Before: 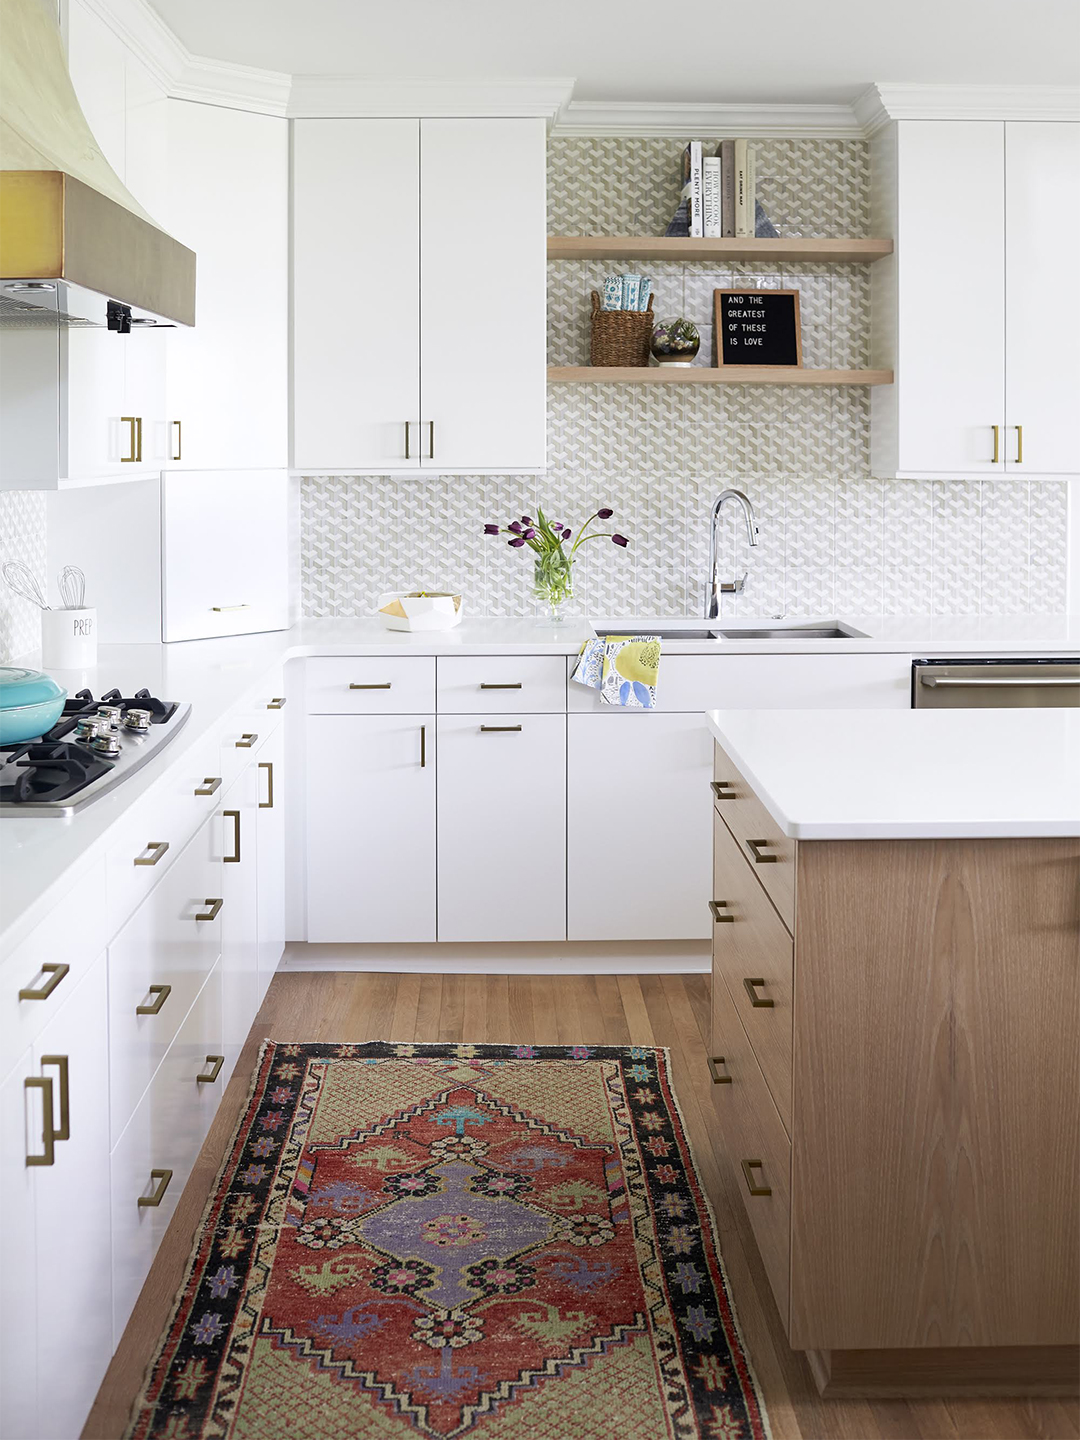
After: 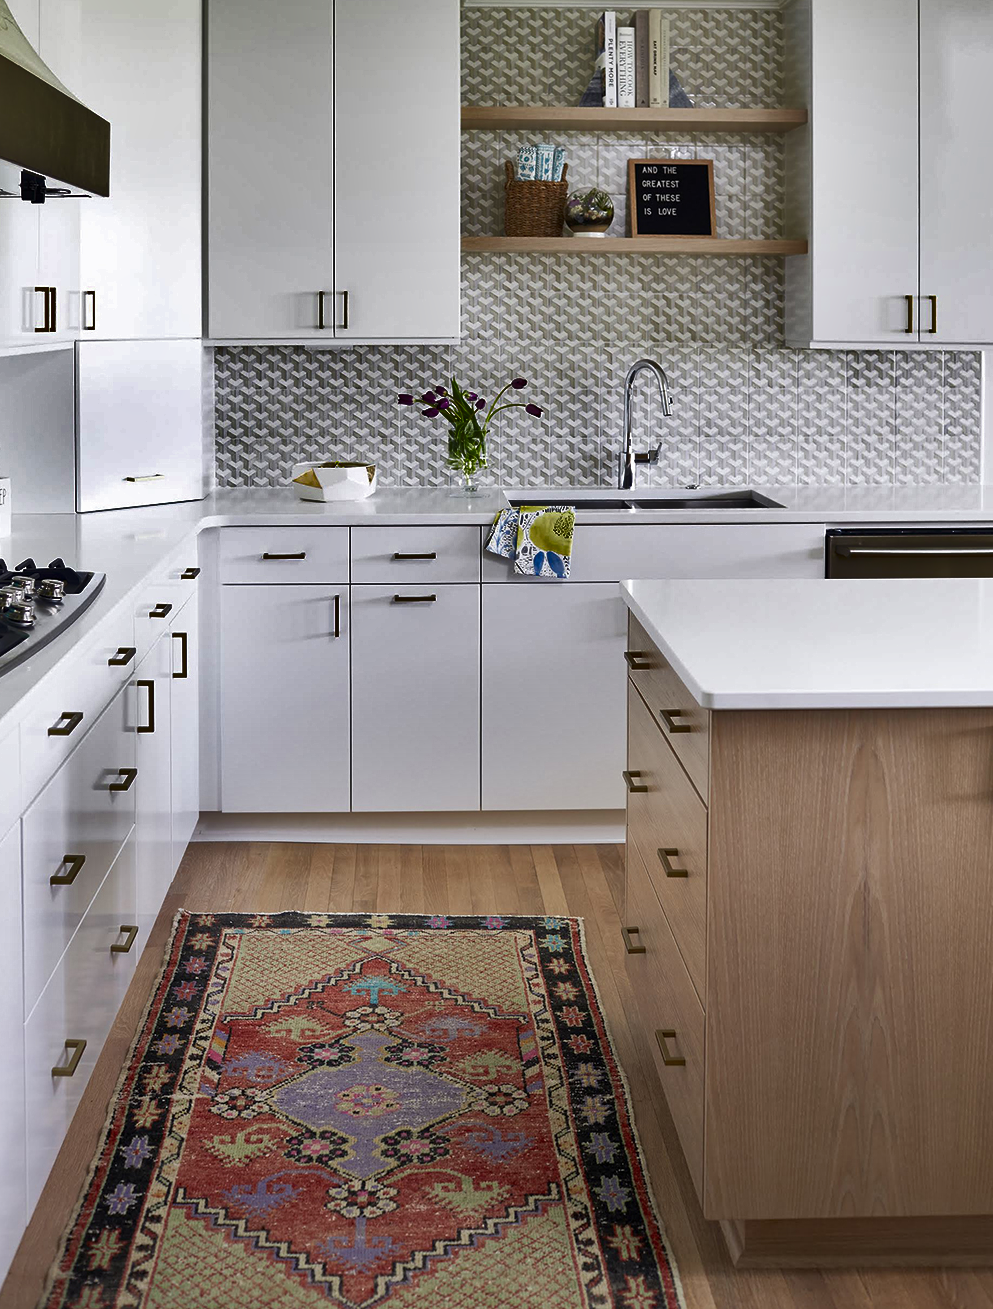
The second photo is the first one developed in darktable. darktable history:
shadows and highlights: shadows 20.89, highlights -81.9, soften with gaussian
crop and rotate: left 7.99%, top 9.047%
